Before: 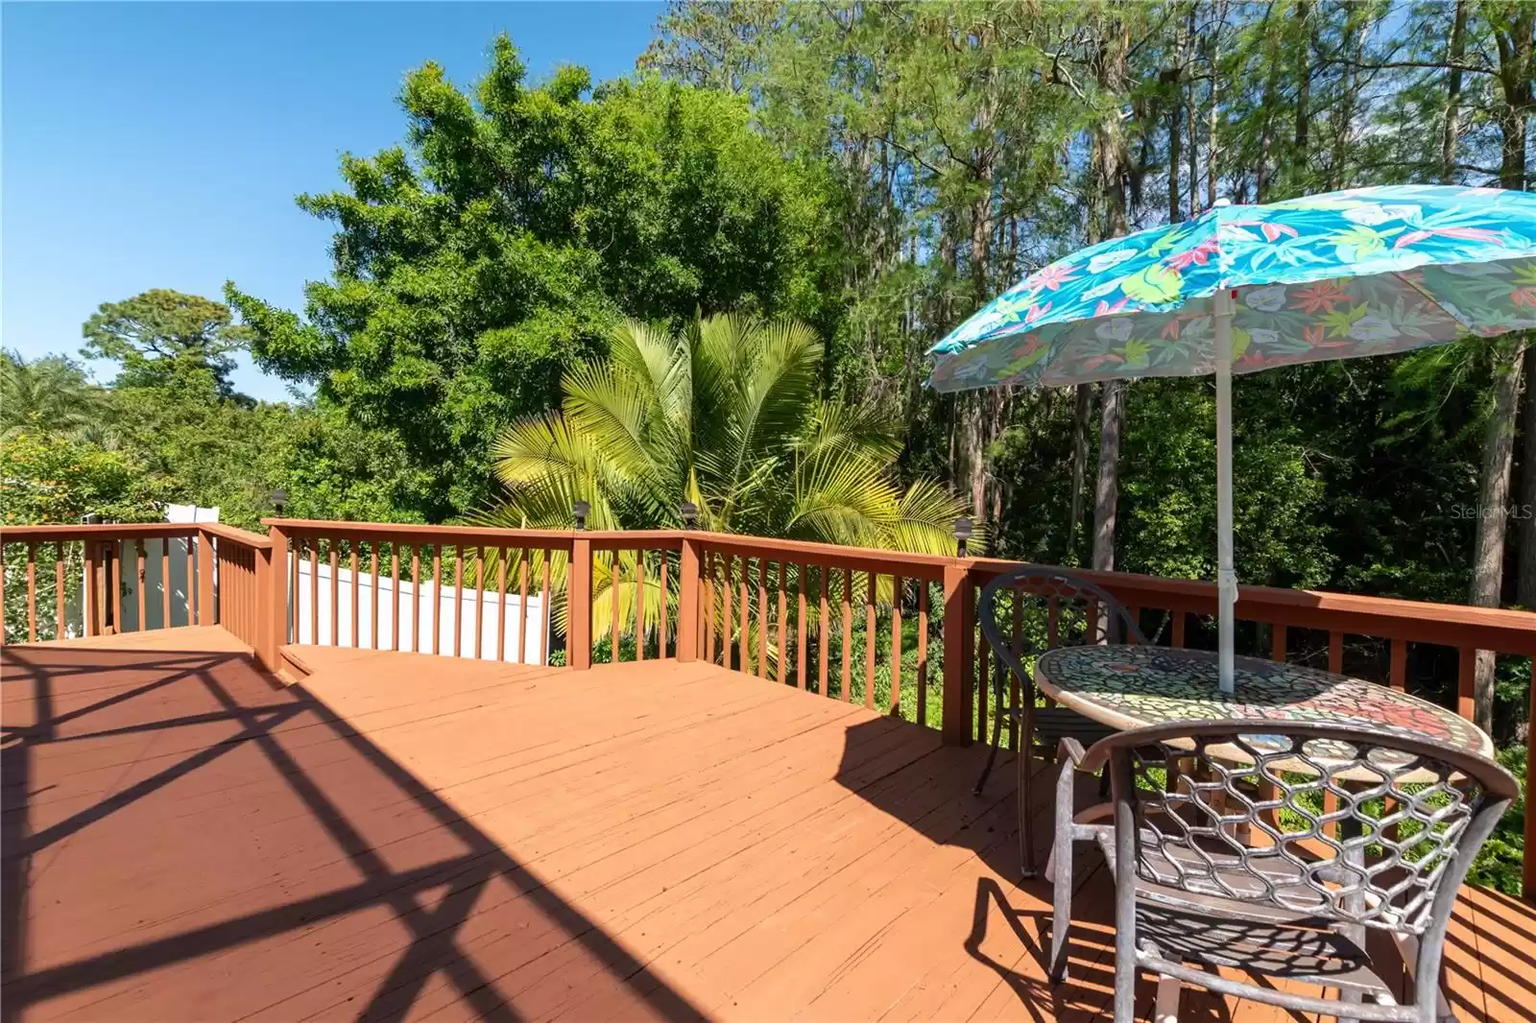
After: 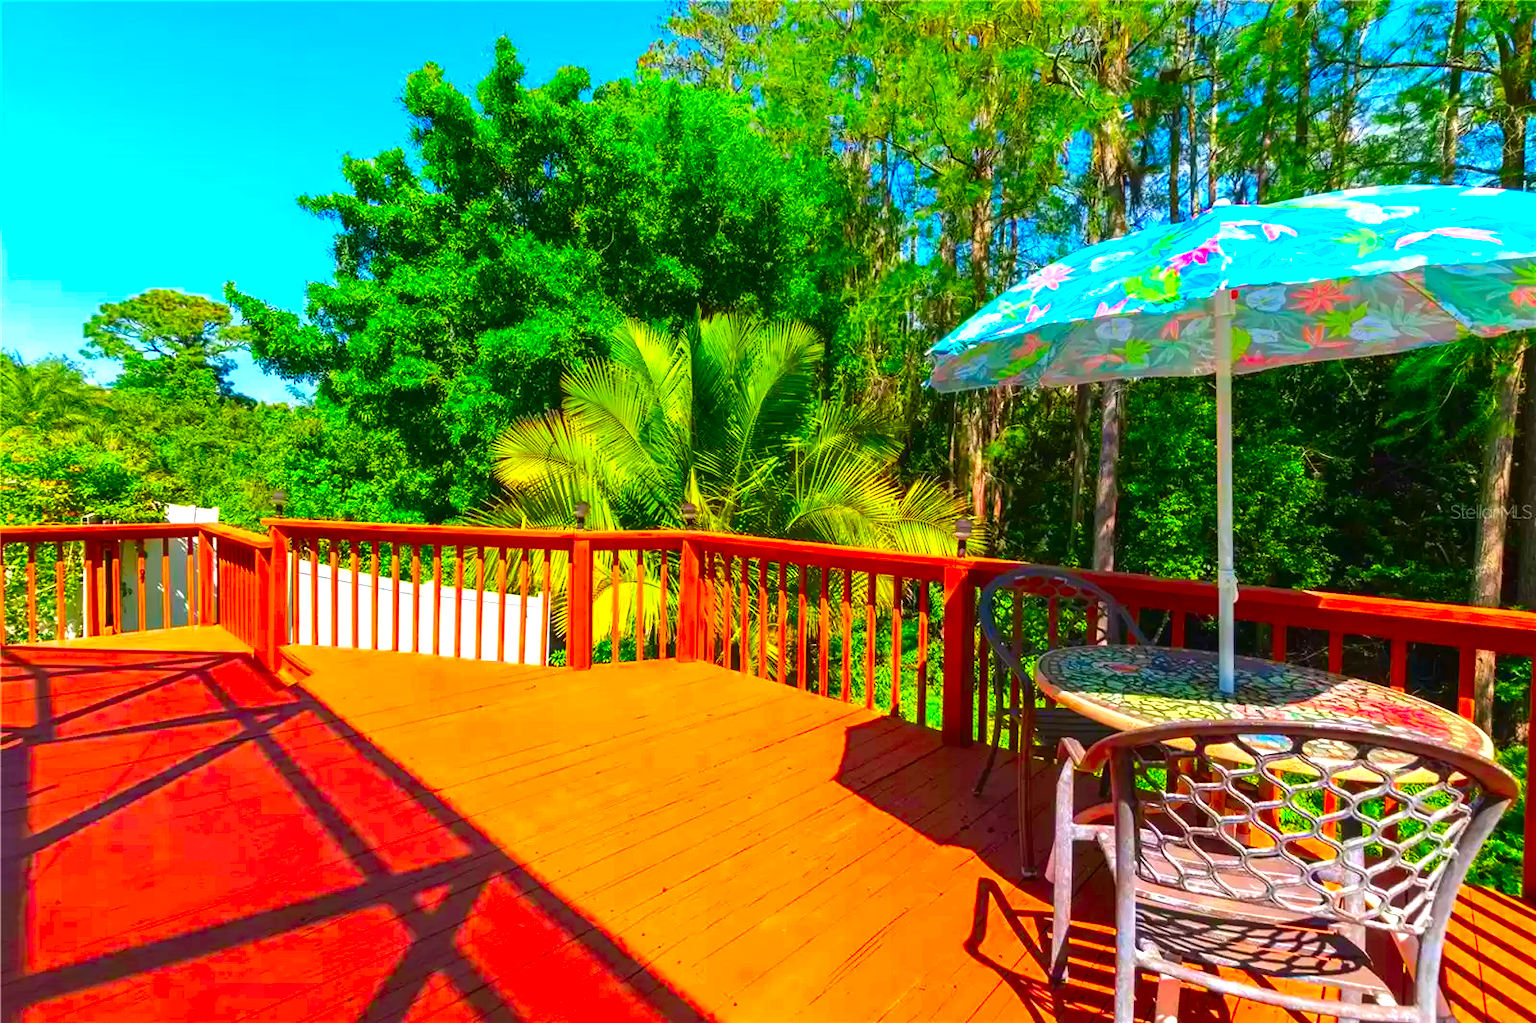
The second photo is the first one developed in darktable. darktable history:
exposure: black level correction -0.002, exposure 0.538 EV, compensate highlight preservation false
color correction: highlights b* 0.037, saturation 2.96
